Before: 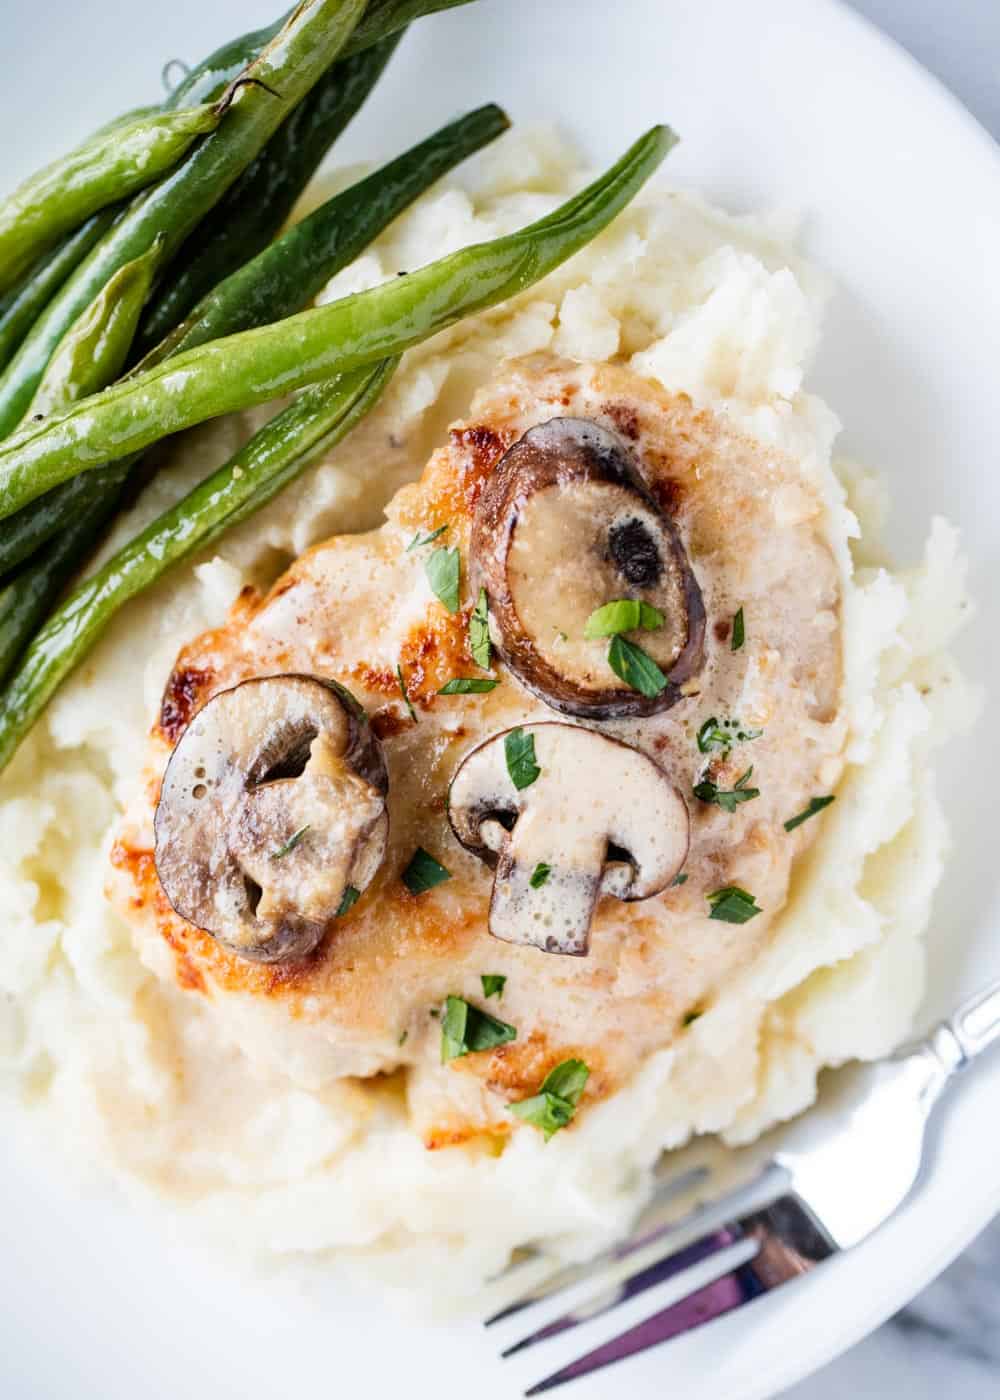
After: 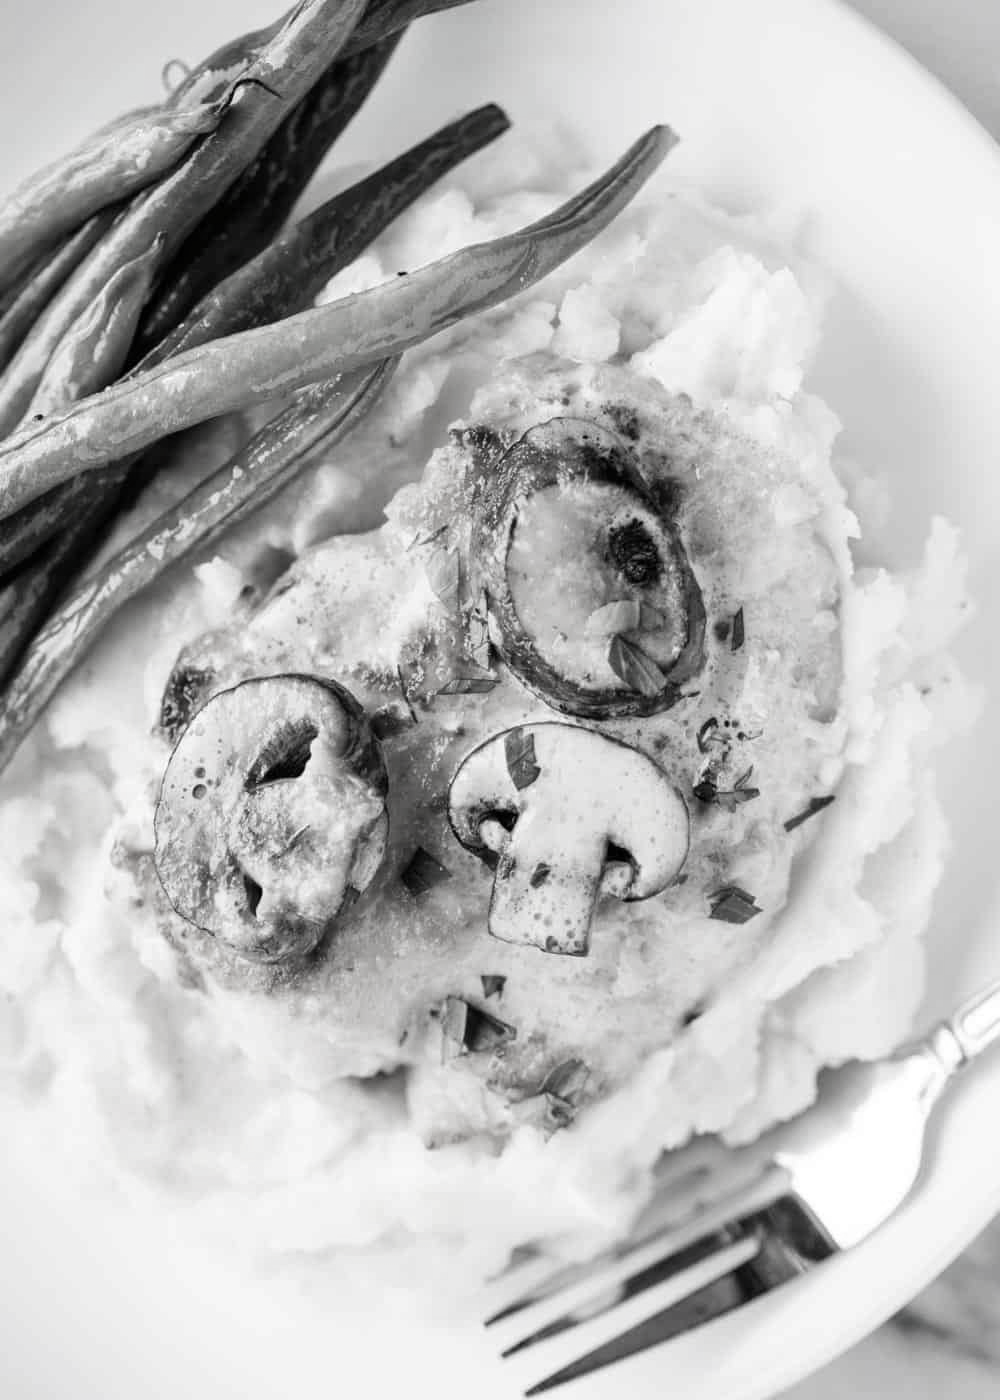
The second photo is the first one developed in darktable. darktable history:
contrast brightness saturation: saturation -0.984
